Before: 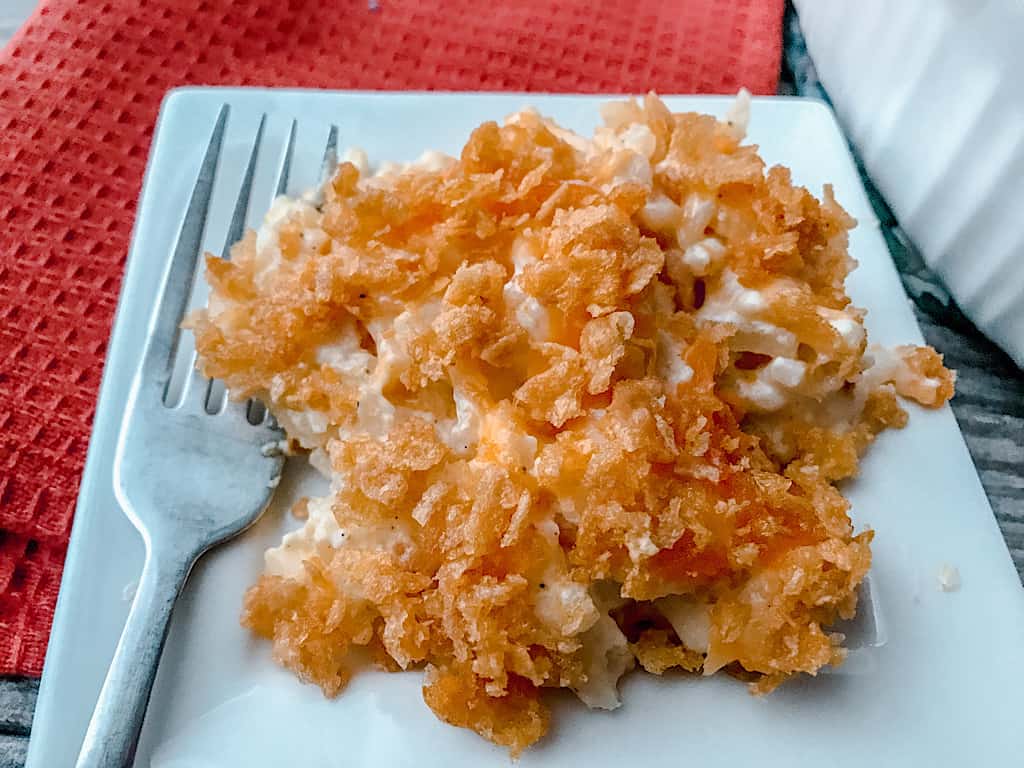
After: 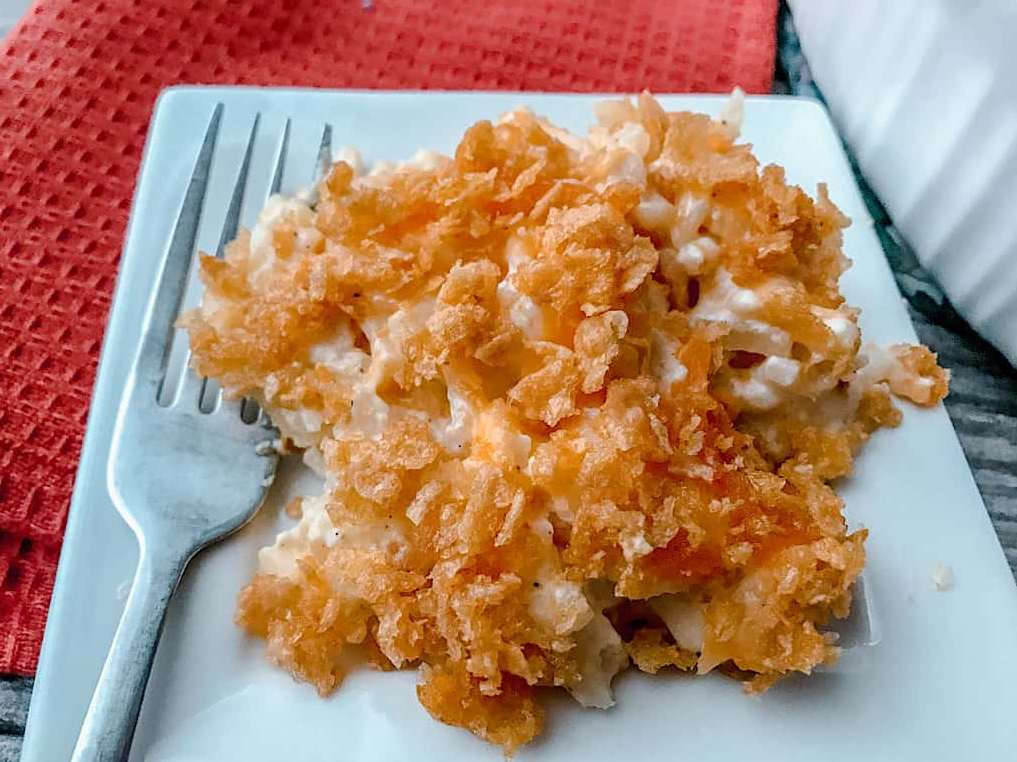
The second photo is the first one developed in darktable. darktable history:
crop and rotate: left 0.636%, top 0.258%, bottom 0.405%
